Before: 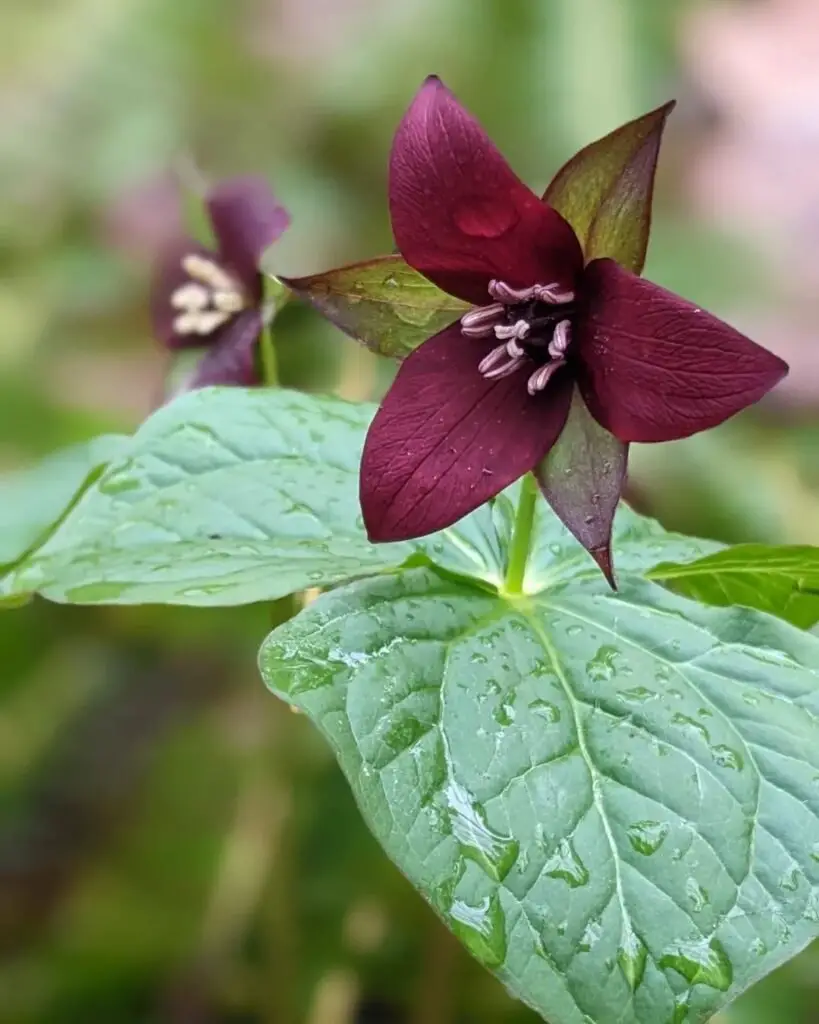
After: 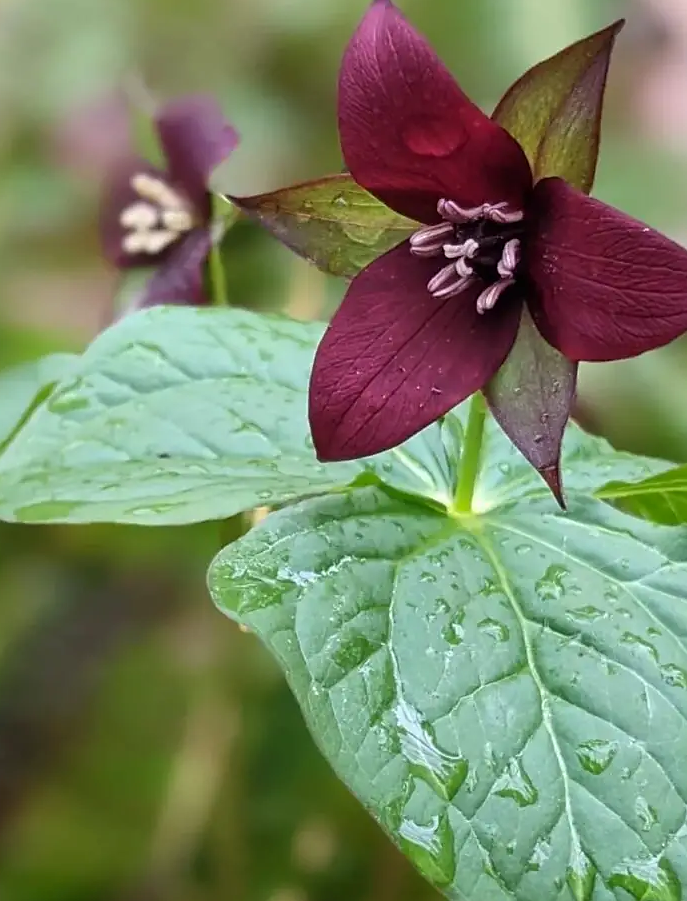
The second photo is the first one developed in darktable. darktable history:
sharpen: radius 1.508, amount 0.4, threshold 1.582
crop: left 6.271%, top 7.973%, right 9.536%, bottom 4.002%
shadows and highlights: radius 128.09, shadows 30.44, highlights -30.93, low approximation 0.01, soften with gaussian
